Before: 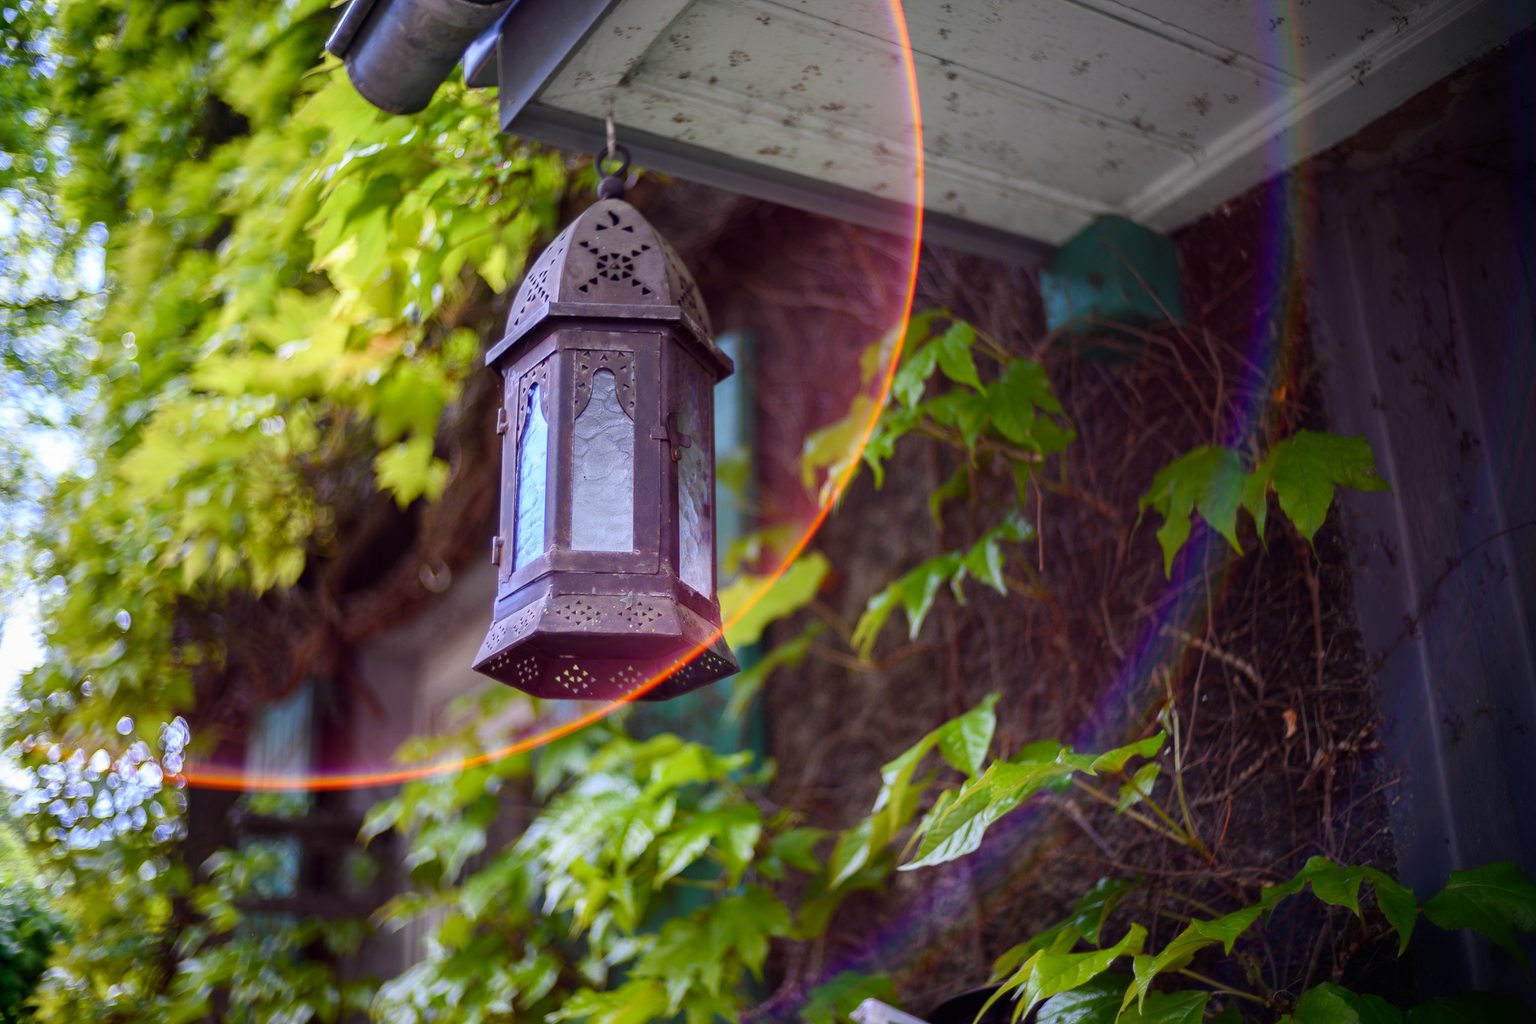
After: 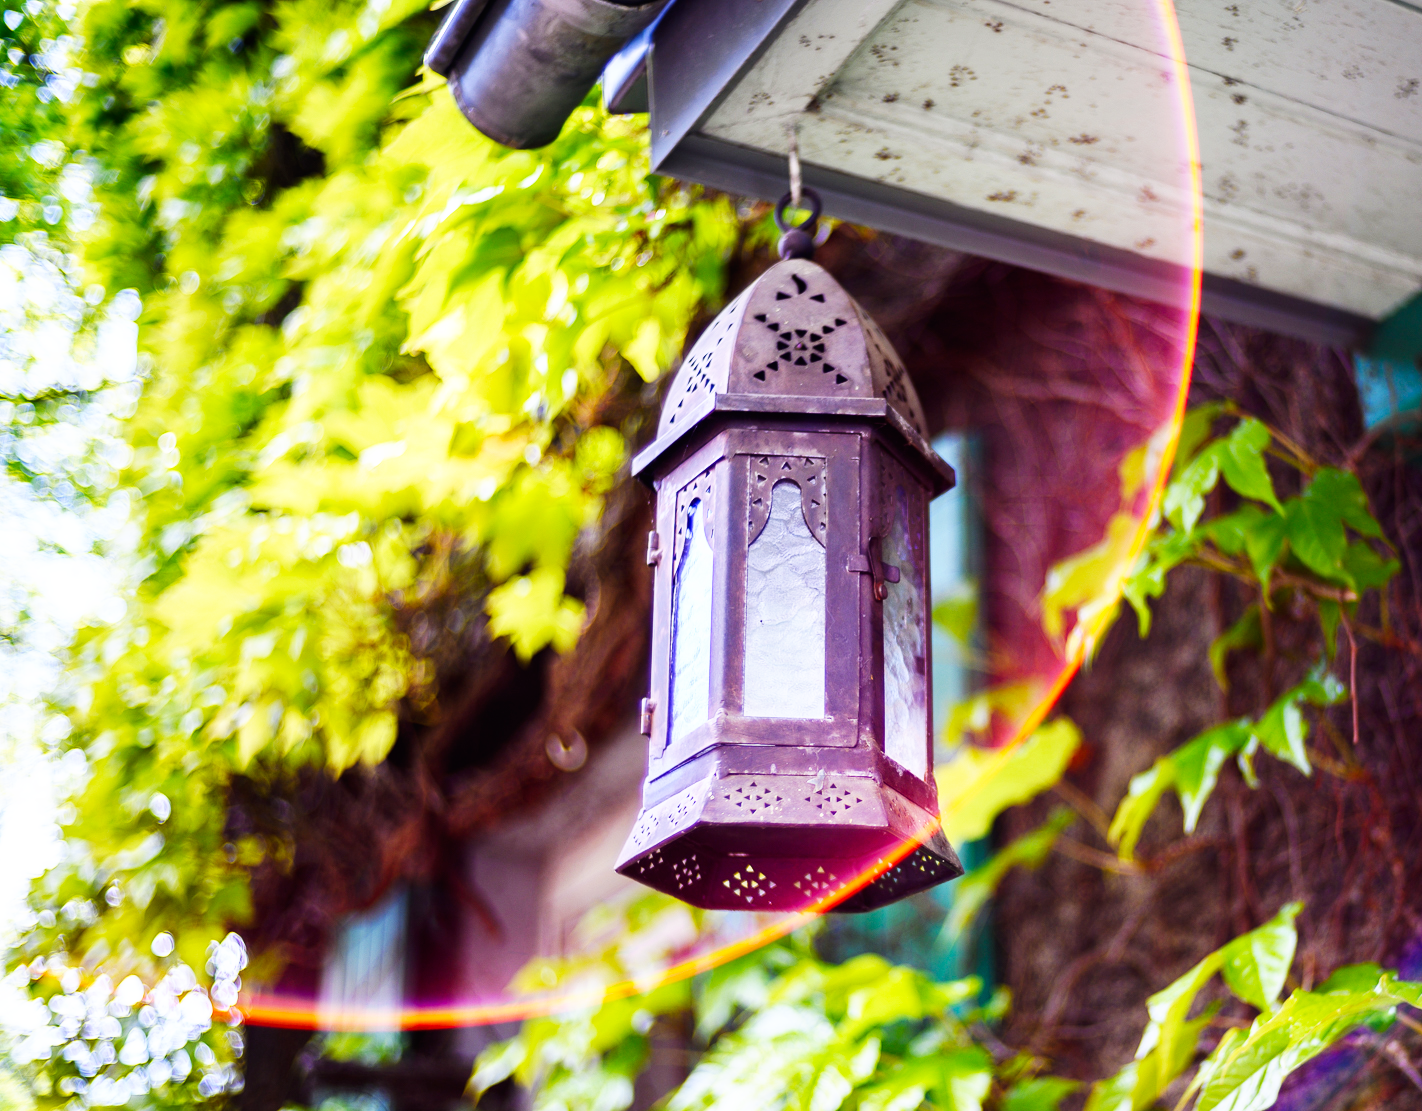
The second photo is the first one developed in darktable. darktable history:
base curve: curves: ch0 [(0, 0) (0.007, 0.004) (0.027, 0.03) (0.046, 0.07) (0.207, 0.54) (0.442, 0.872) (0.673, 0.972) (1, 1)], preserve colors none
crop: right 28.885%, bottom 16.626%
